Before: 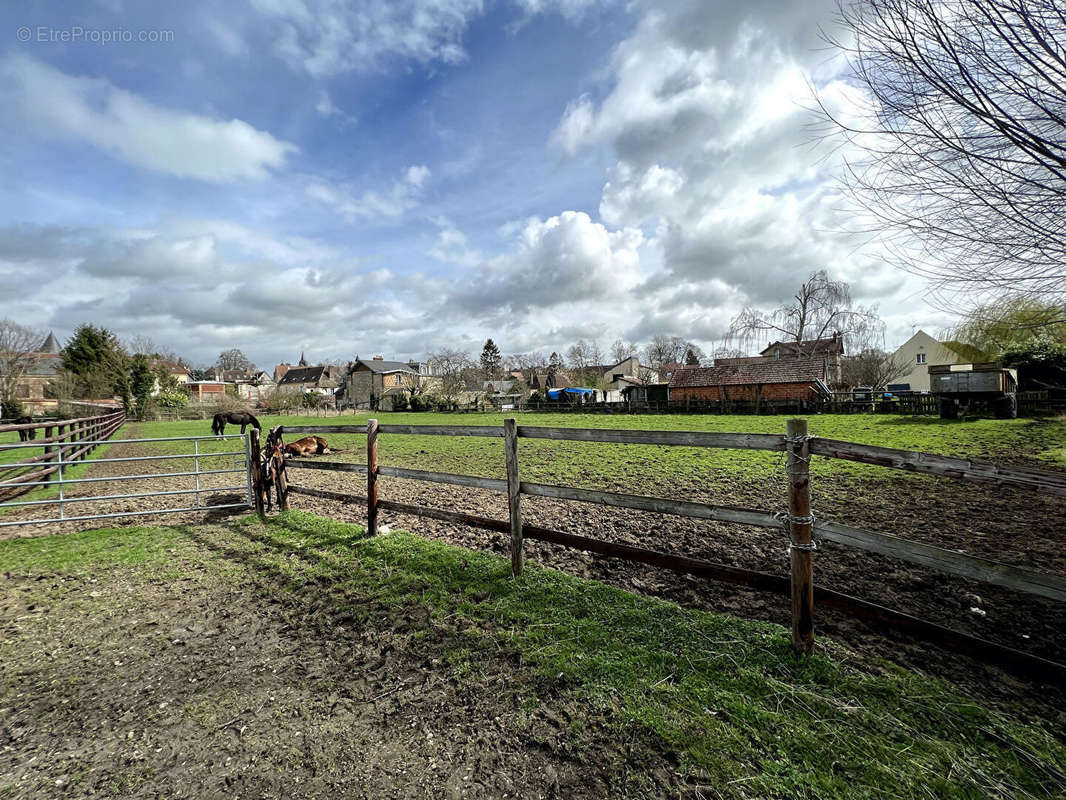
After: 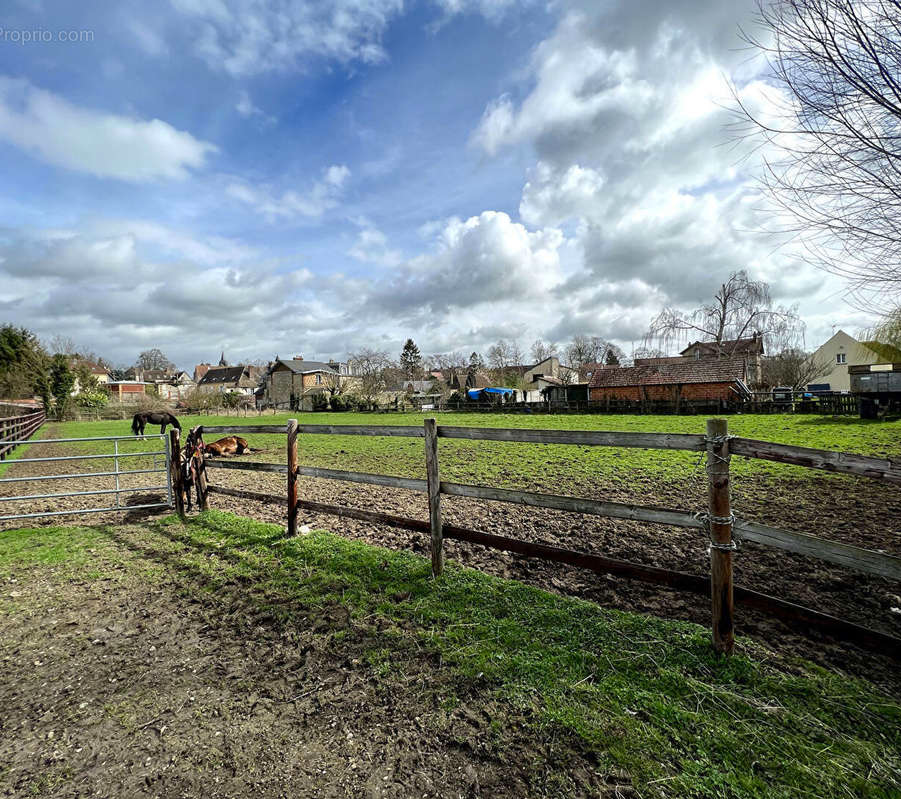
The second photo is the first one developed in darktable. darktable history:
color correction: highlights b* 0.02, saturation 1.13
crop: left 7.57%, right 7.851%
